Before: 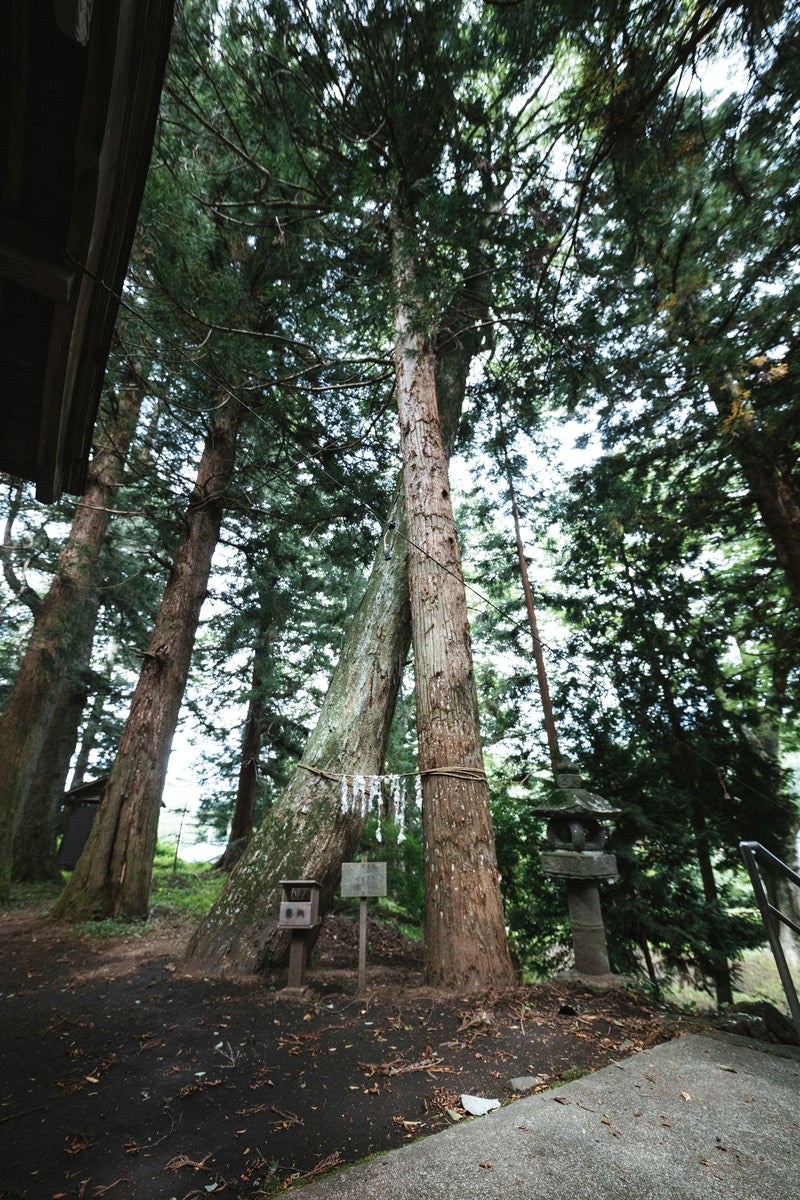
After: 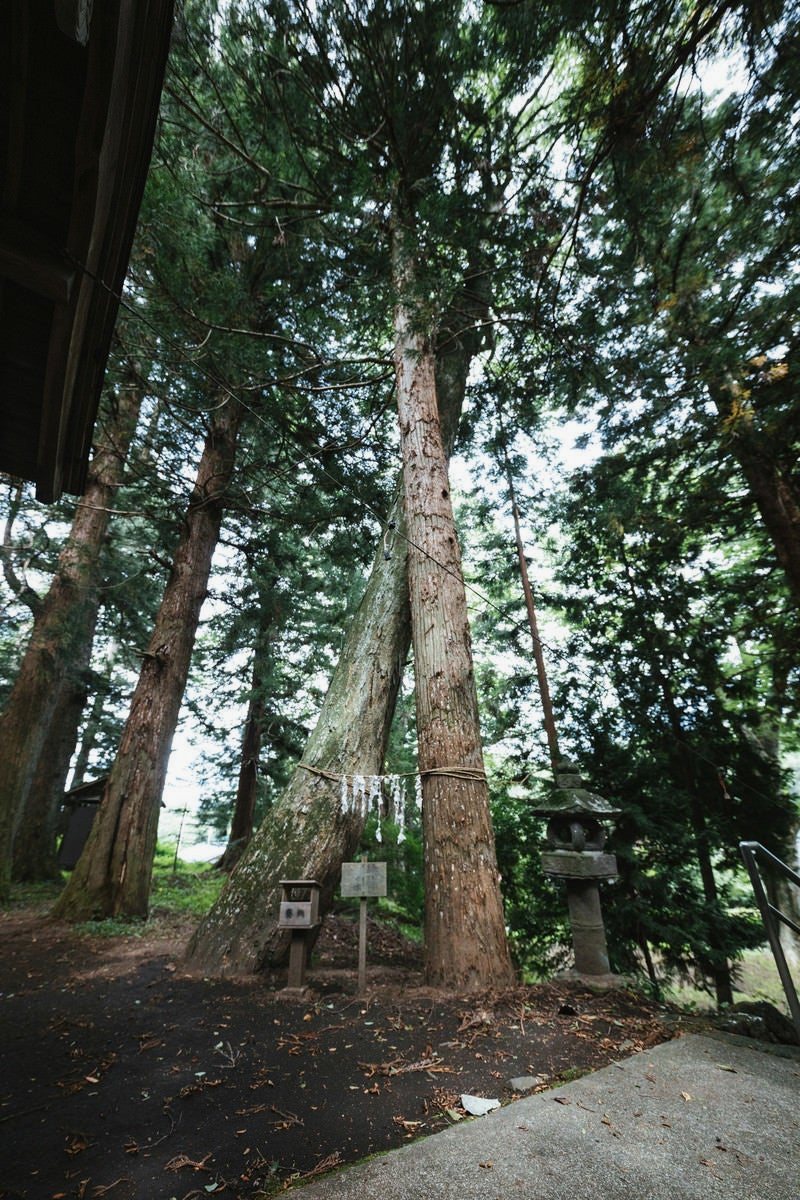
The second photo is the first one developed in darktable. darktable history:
shadows and highlights: shadows -20.65, white point adjustment -2.05, highlights -34.83
